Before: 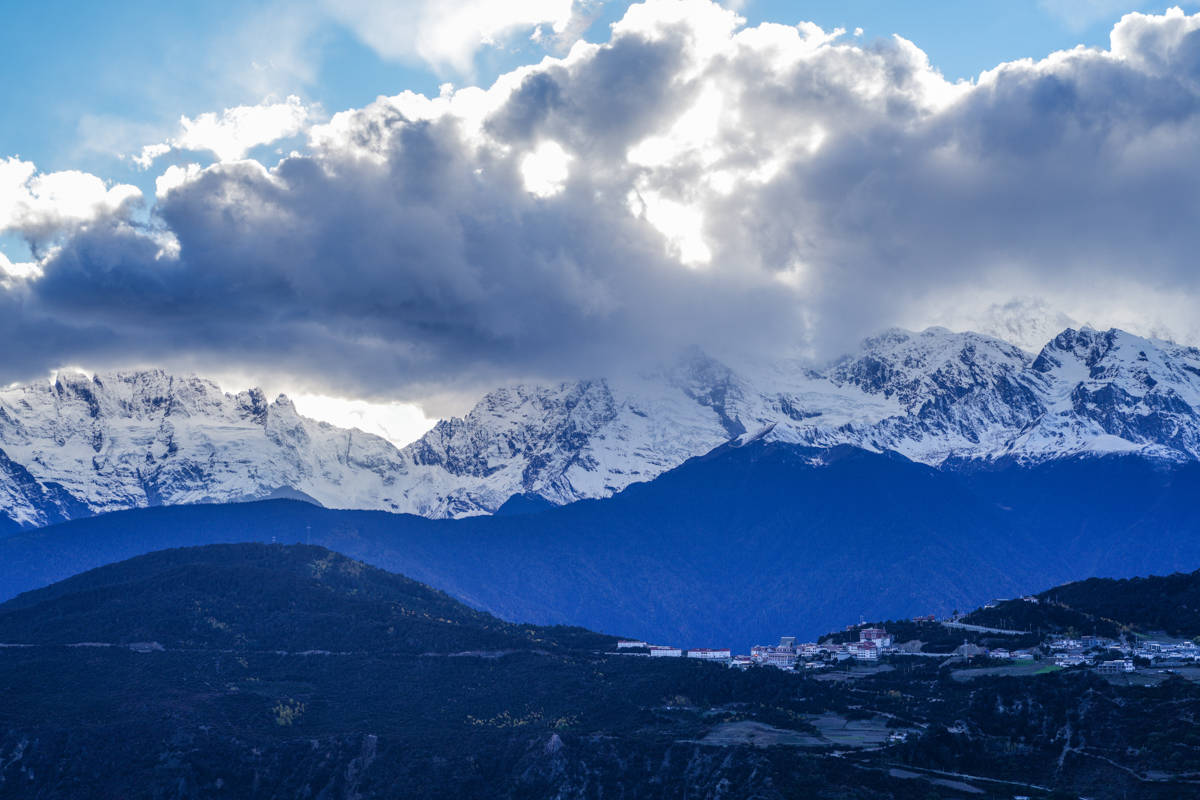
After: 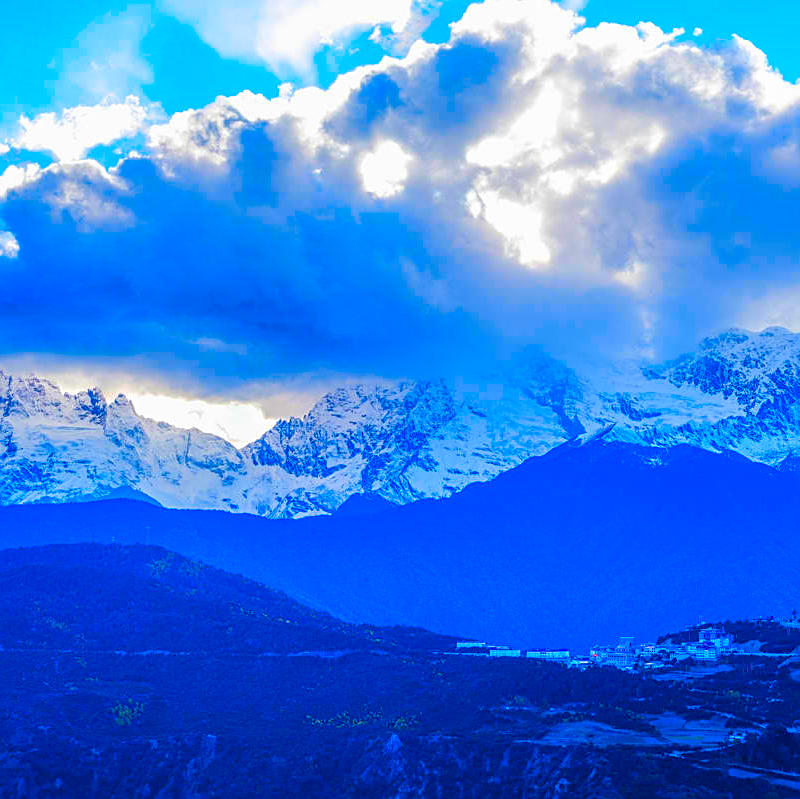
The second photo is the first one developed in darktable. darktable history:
crop and rotate: left 13.433%, right 19.867%
color correction: highlights b* -0.017, saturation 2.97
sharpen: on, module defaults
